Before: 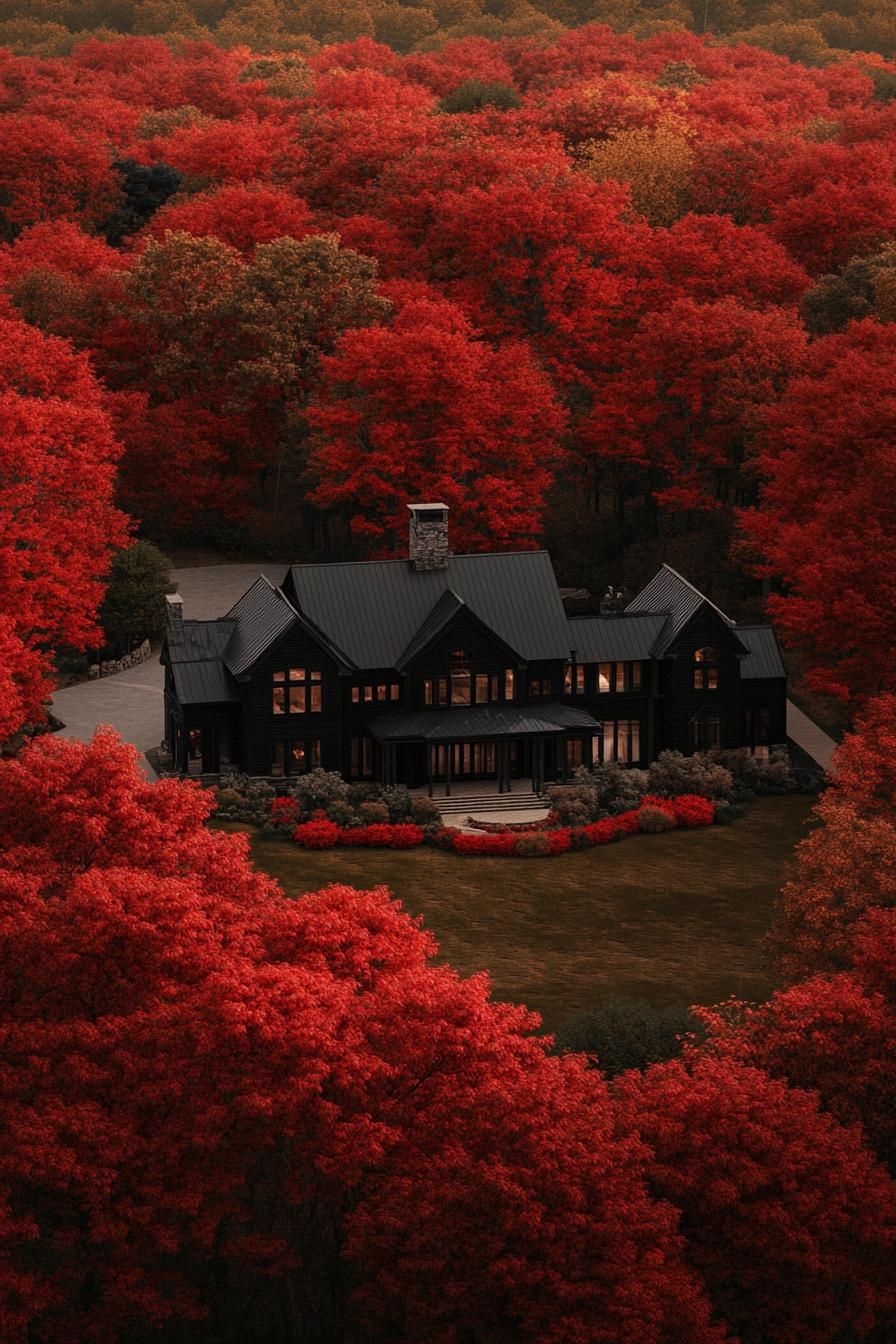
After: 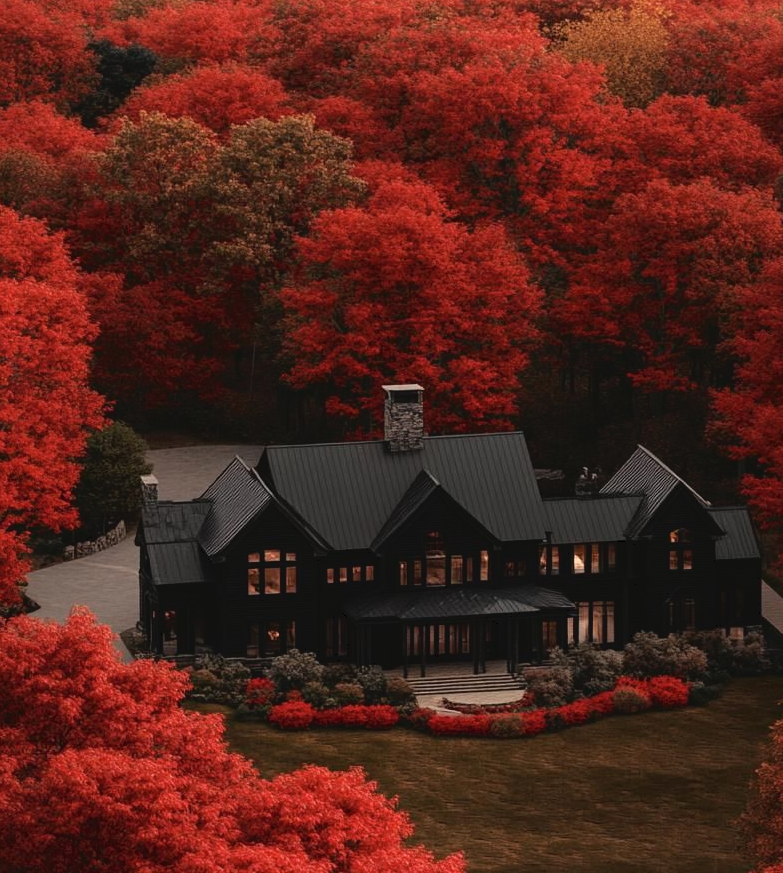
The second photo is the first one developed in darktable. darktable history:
tone curve: curves: ch0 [(0, 0) (0.003, 0.049) (0.011, 0.051) (0.025, 0.055) (0.044, 0.065) (0.069, 0.081) (0.1, 0.11) (0.136, 0.15) (0.177, 0.195) (0.224, 0.242) (0.277, 0.308) (0.335, 0.375) (0.399, 0.436) (0.468, 0.5) (0.543, 0.574) (0.623, 0.665) (0.709, 0.761) (0.801, 0.851) (0.898, 0.933) (1, 1)], color space Lab, independent channels, preserve colors none
crop: left 2.88%, top 8.863%, right 9.638%, bottom 26.133%
